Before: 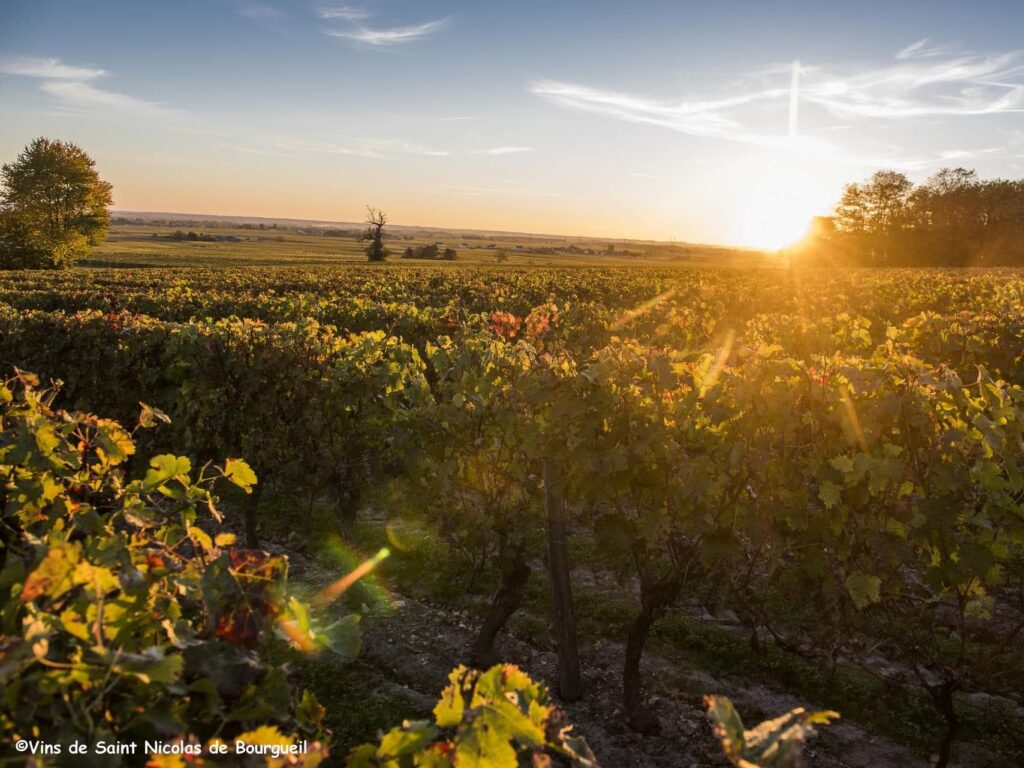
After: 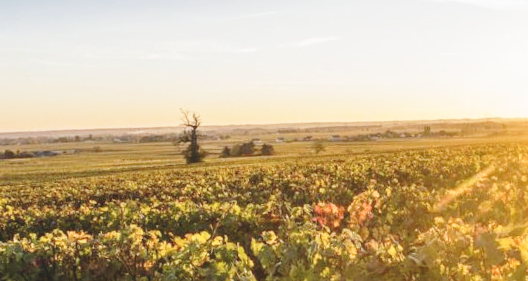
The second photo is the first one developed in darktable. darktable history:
local contrast: highlights 100%, shadows 100%, detail 120%, midtone range 0.2
white balance: red 1, blue 1
color balance: lift [1.01, 1, 1, 1], gamma [1.097, 1, 1, 1], gain [0.85, 1, 1, 1]
base curve: curves: ch0 [(0, 0) (0.028, 0.03) (0.121, 0.232) (0.46, 0.748) (0.859, 0.968) (1, 1)], preserve colors none
crop: left 15.306%, top 9.065%, right 30.789%, bottom 48.638%
color balance rgb: linear chroma grading › global chroma -0.67%, saturation formula JzAzBz (2021)
rotate and perspective: rotation -5°, crop left 0.05, crop right 0.952, crop top 0.11, crop bottom 0.89
